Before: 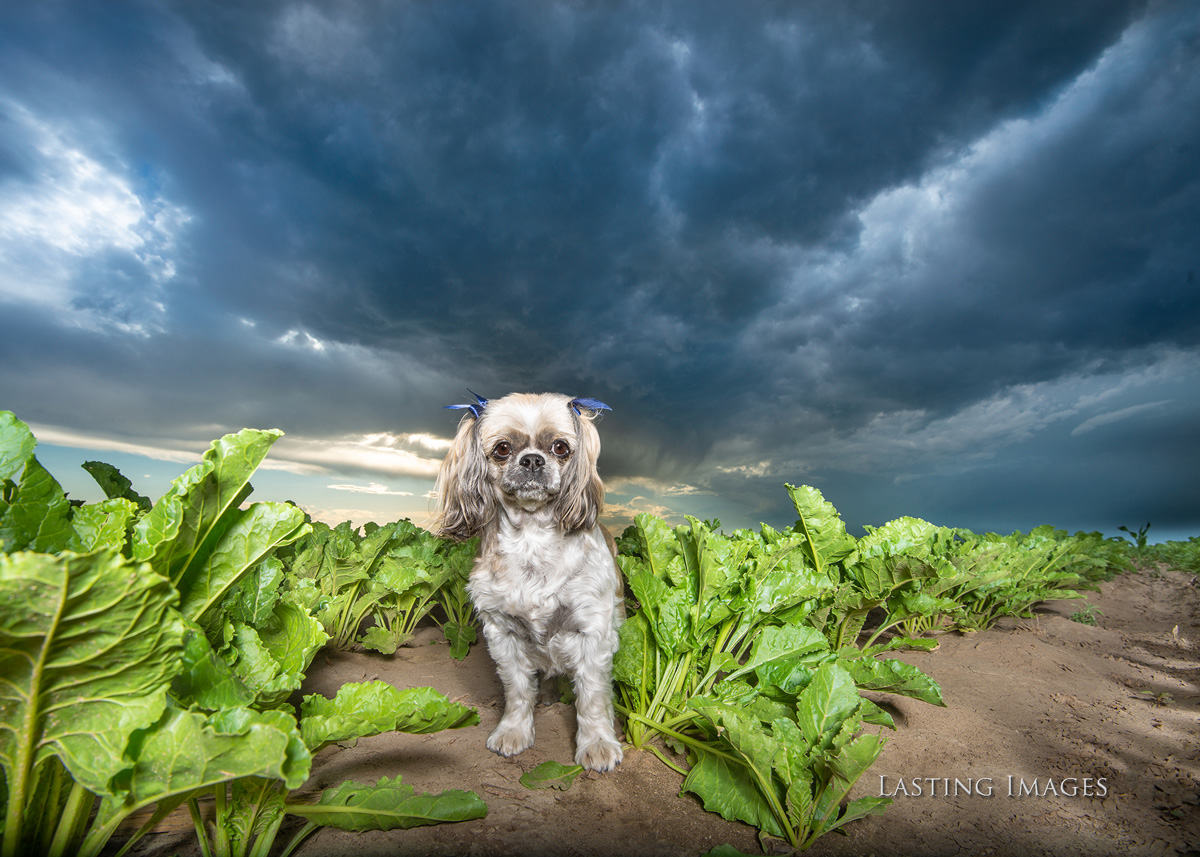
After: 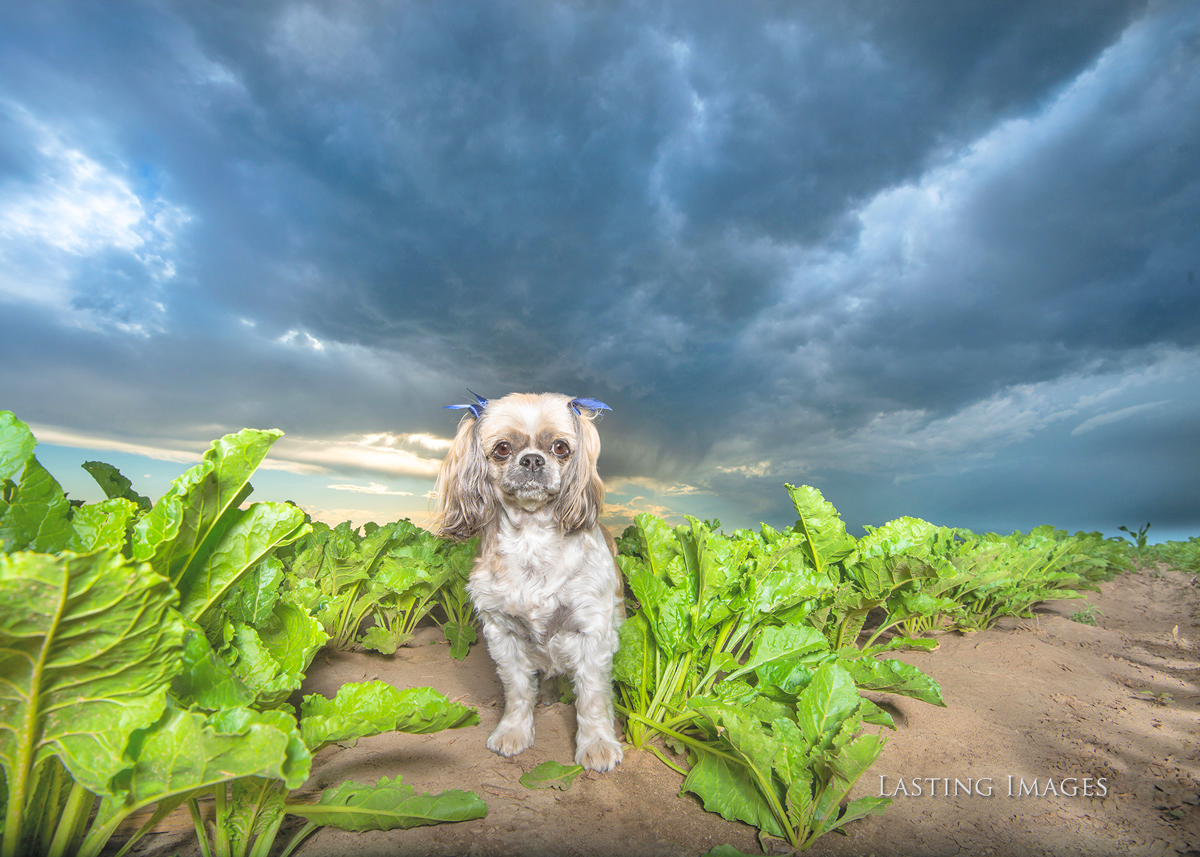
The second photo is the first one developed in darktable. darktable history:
contrast brightness saturation: contrast 0.099, brightness 0.318, saturation 0.139
shadows and highlights: on, module defaults
